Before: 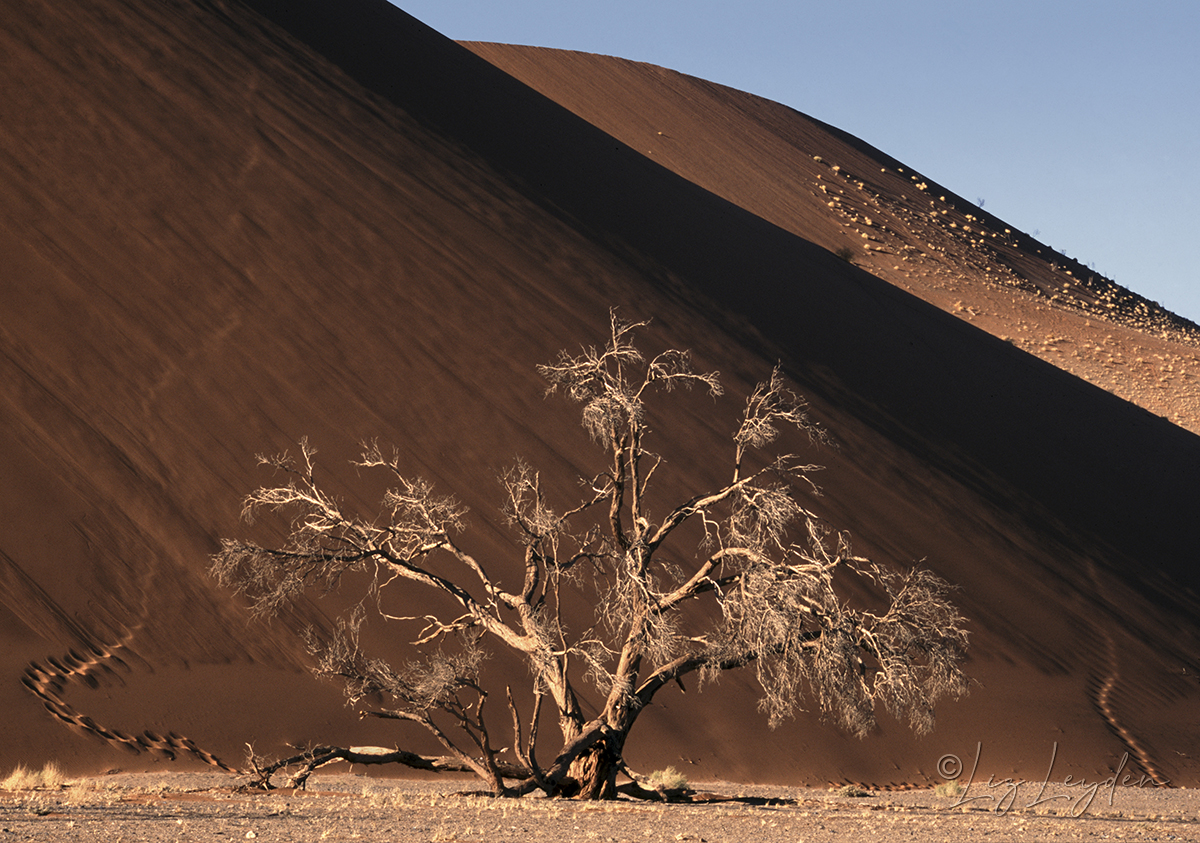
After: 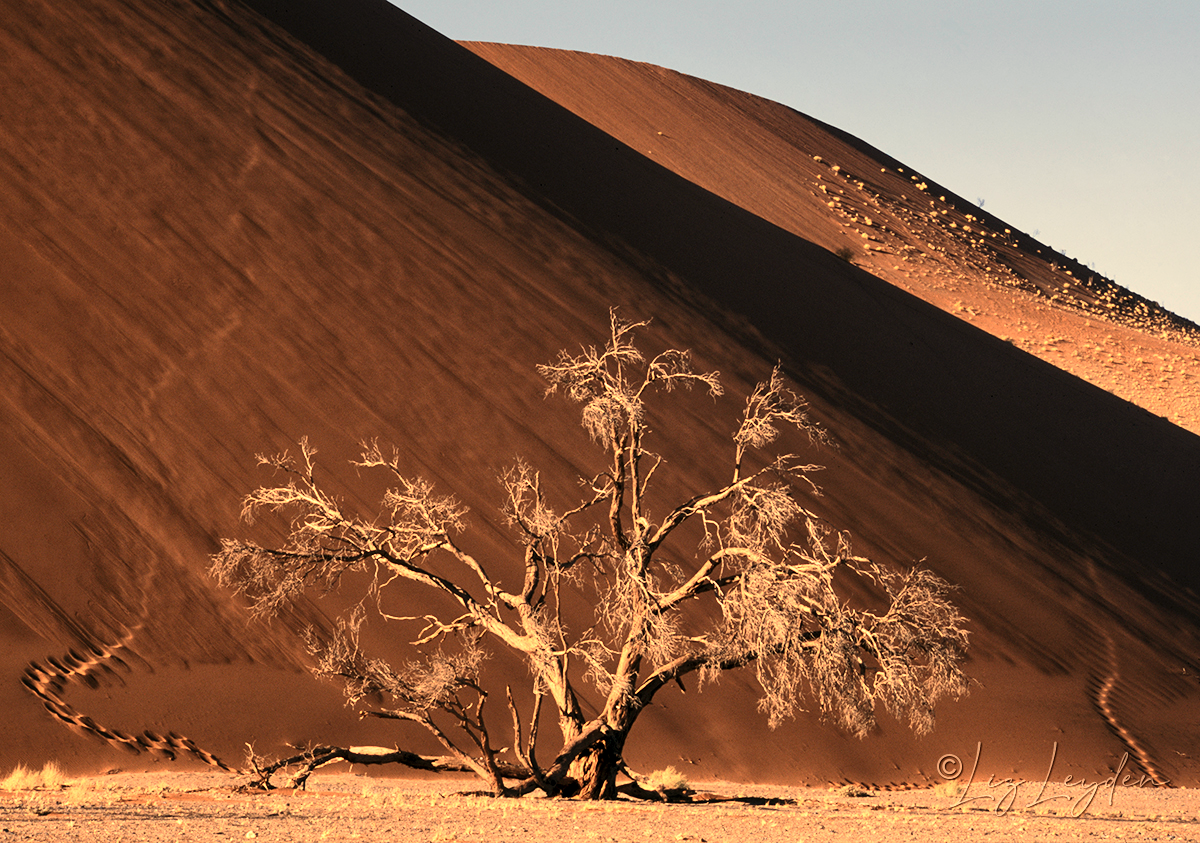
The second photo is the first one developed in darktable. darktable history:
contrast brightness saturation: contrast 0.2, brightness 0.16, saturation 0.22
white balance: red 1.123, blue 0.83
color contrast: green-magenta contrast 0.84, blue-yellow contrast 0.86
local contrast: mode bilateral grid, contrast 20, coarseness 50, detail 120%, midtone range 0.2
